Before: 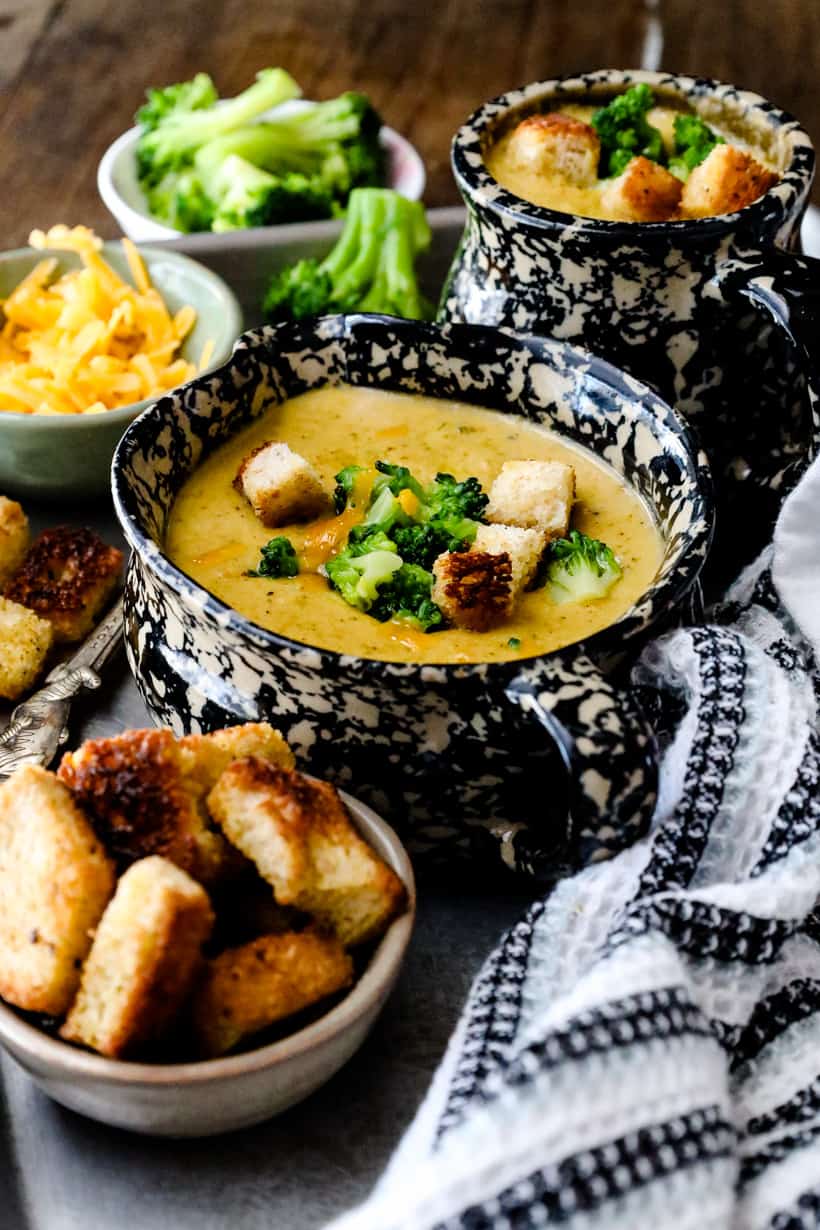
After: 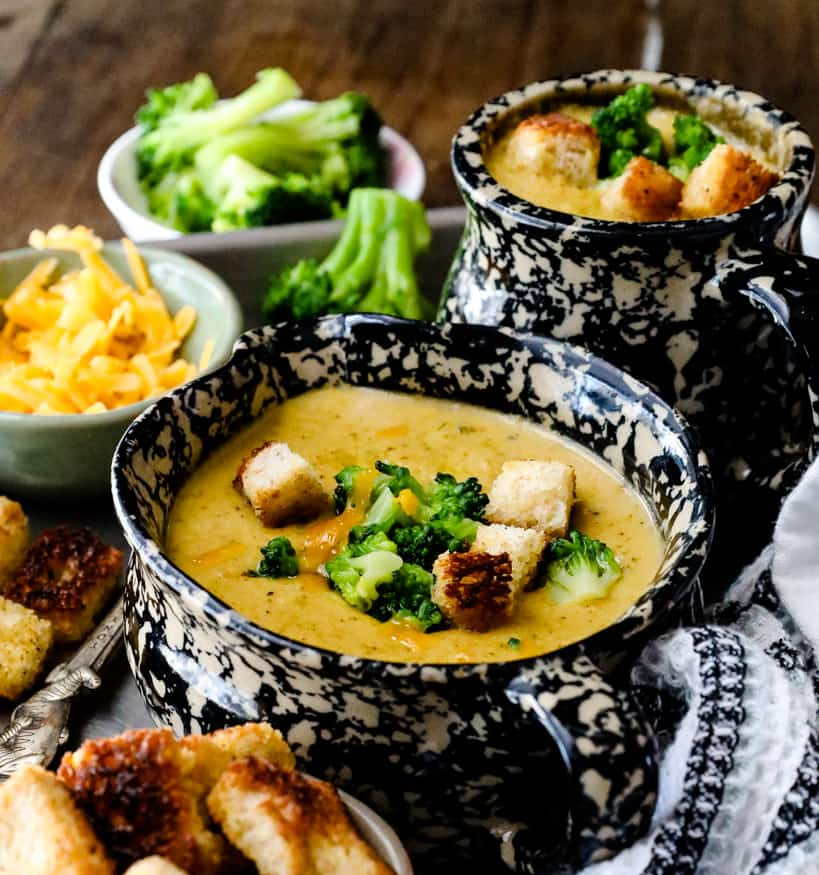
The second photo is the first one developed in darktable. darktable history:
crop: right 0%, bottom 28.789%
